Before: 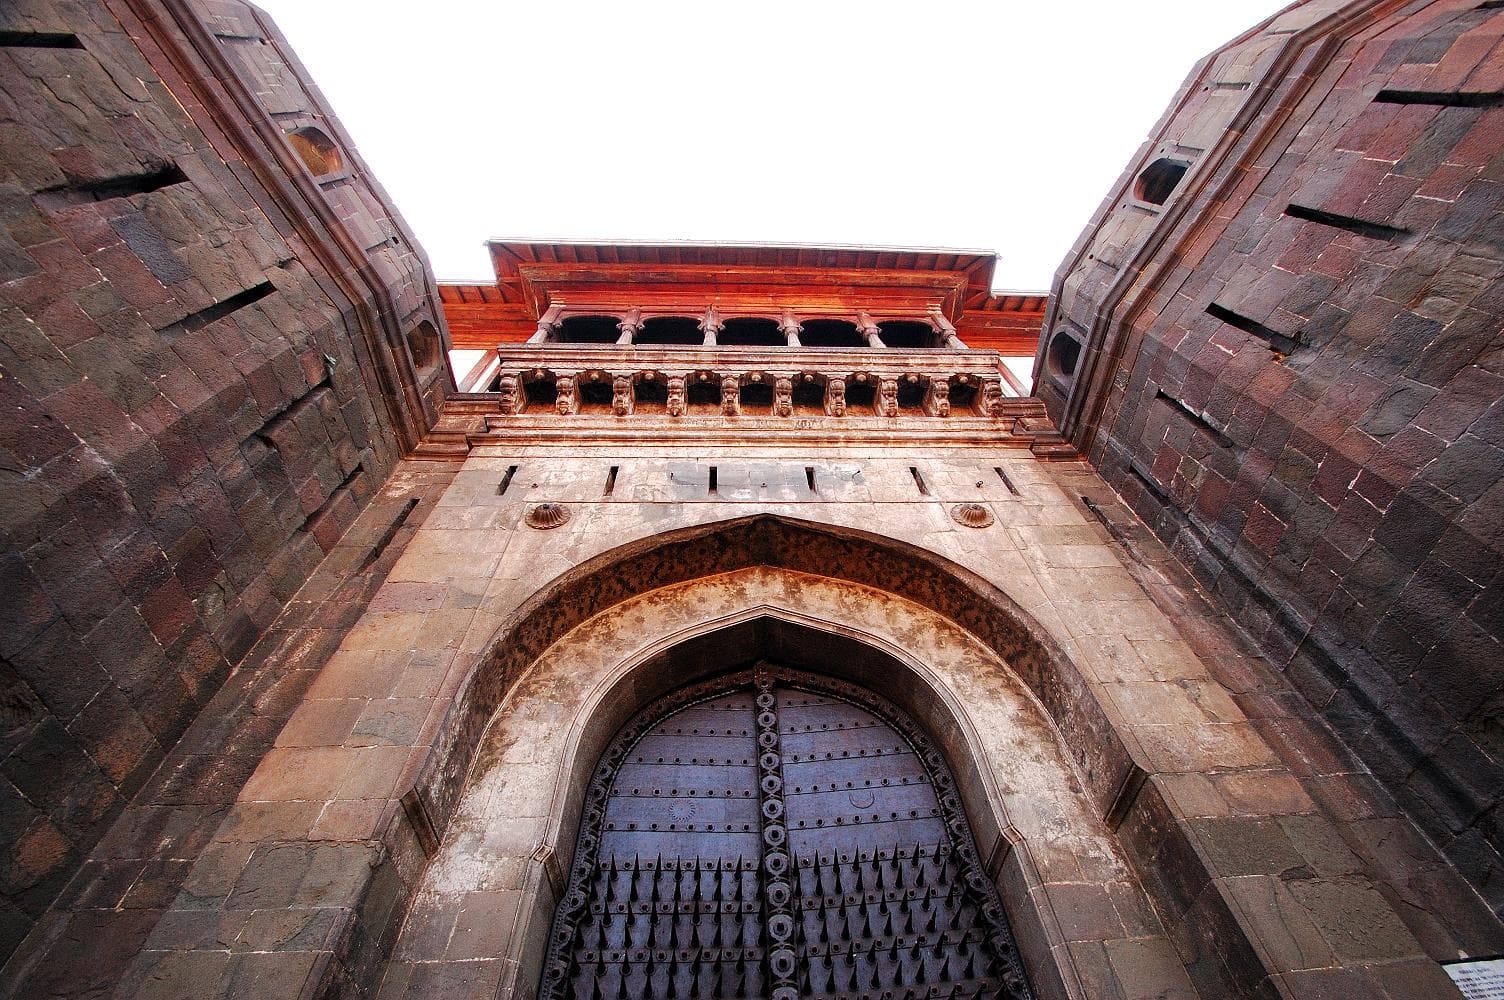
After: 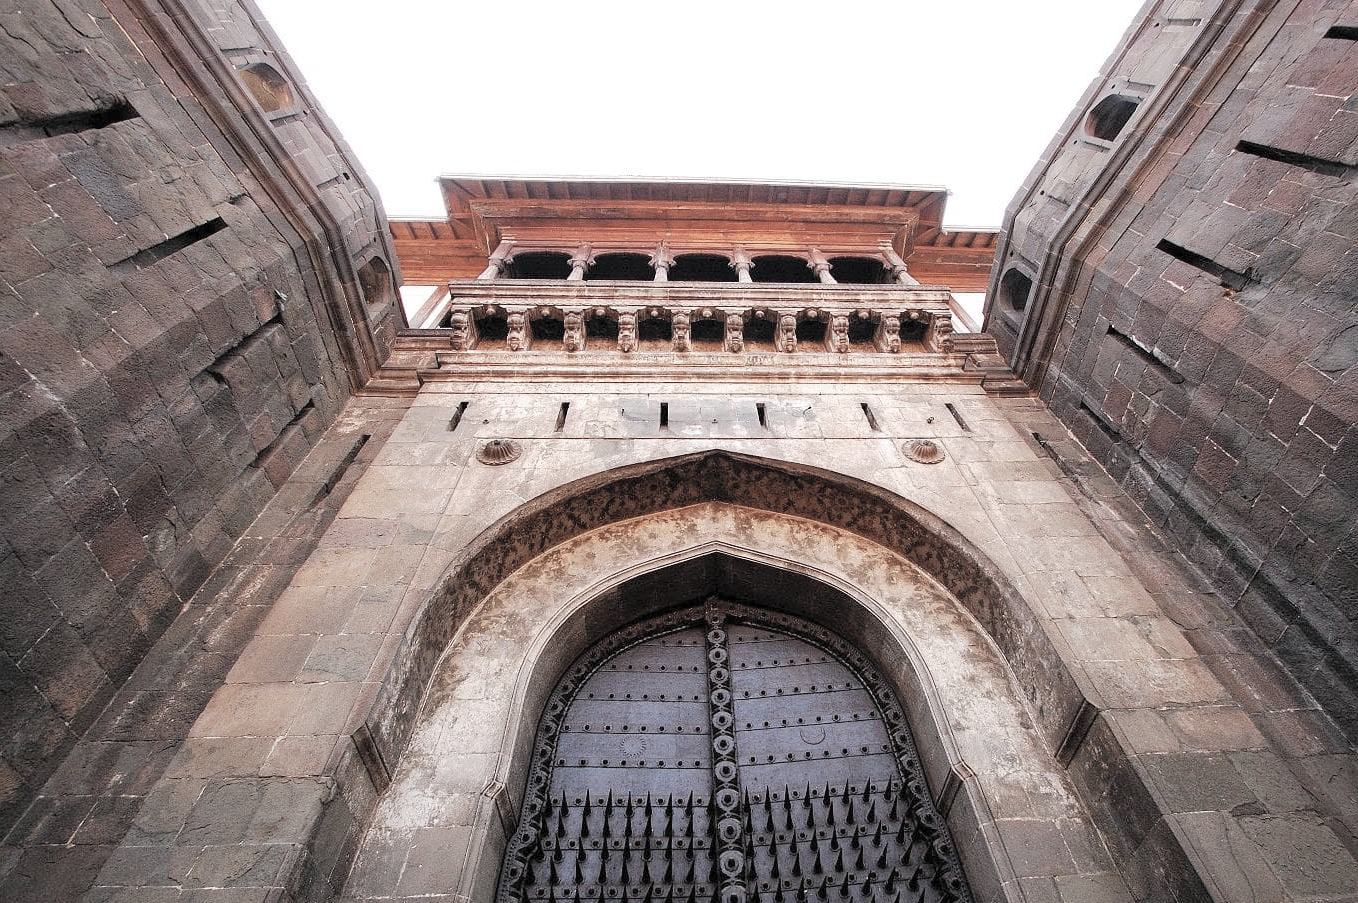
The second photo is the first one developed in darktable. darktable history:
crop: left 3.305%, top 6.436%, right 6.389%, bottom 3.258%
contrast brightness saturation: brightness 0.18, saturation -0.5
